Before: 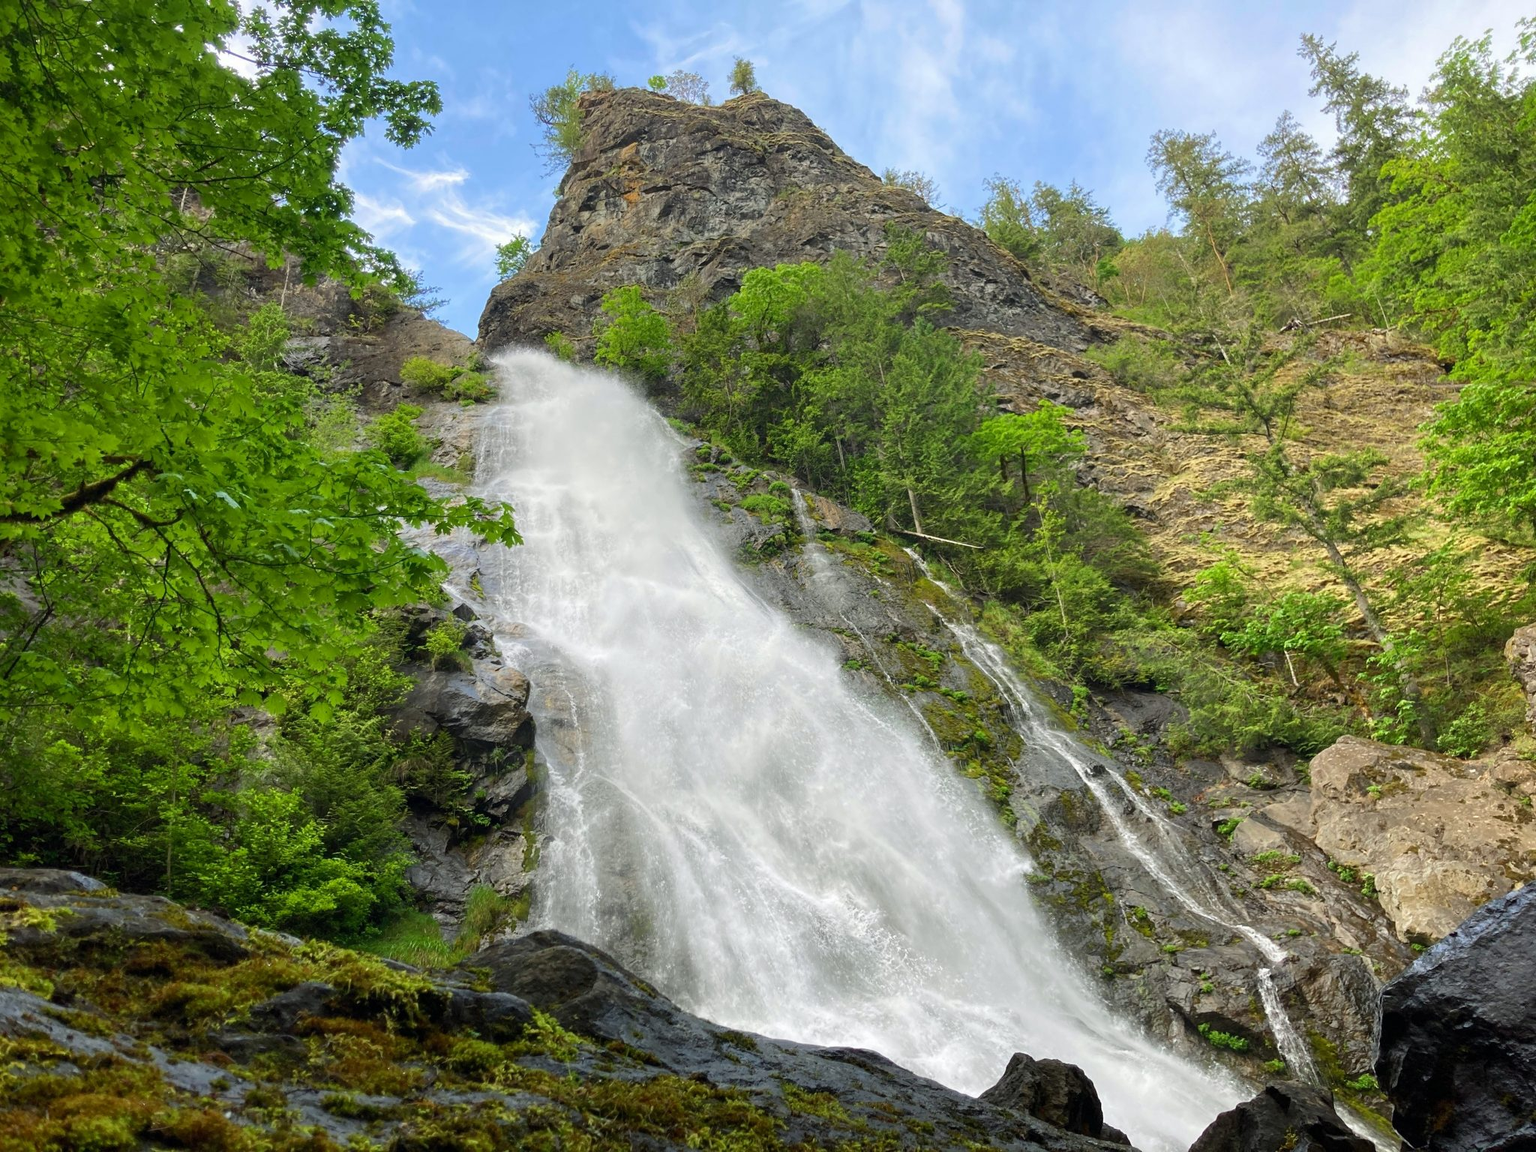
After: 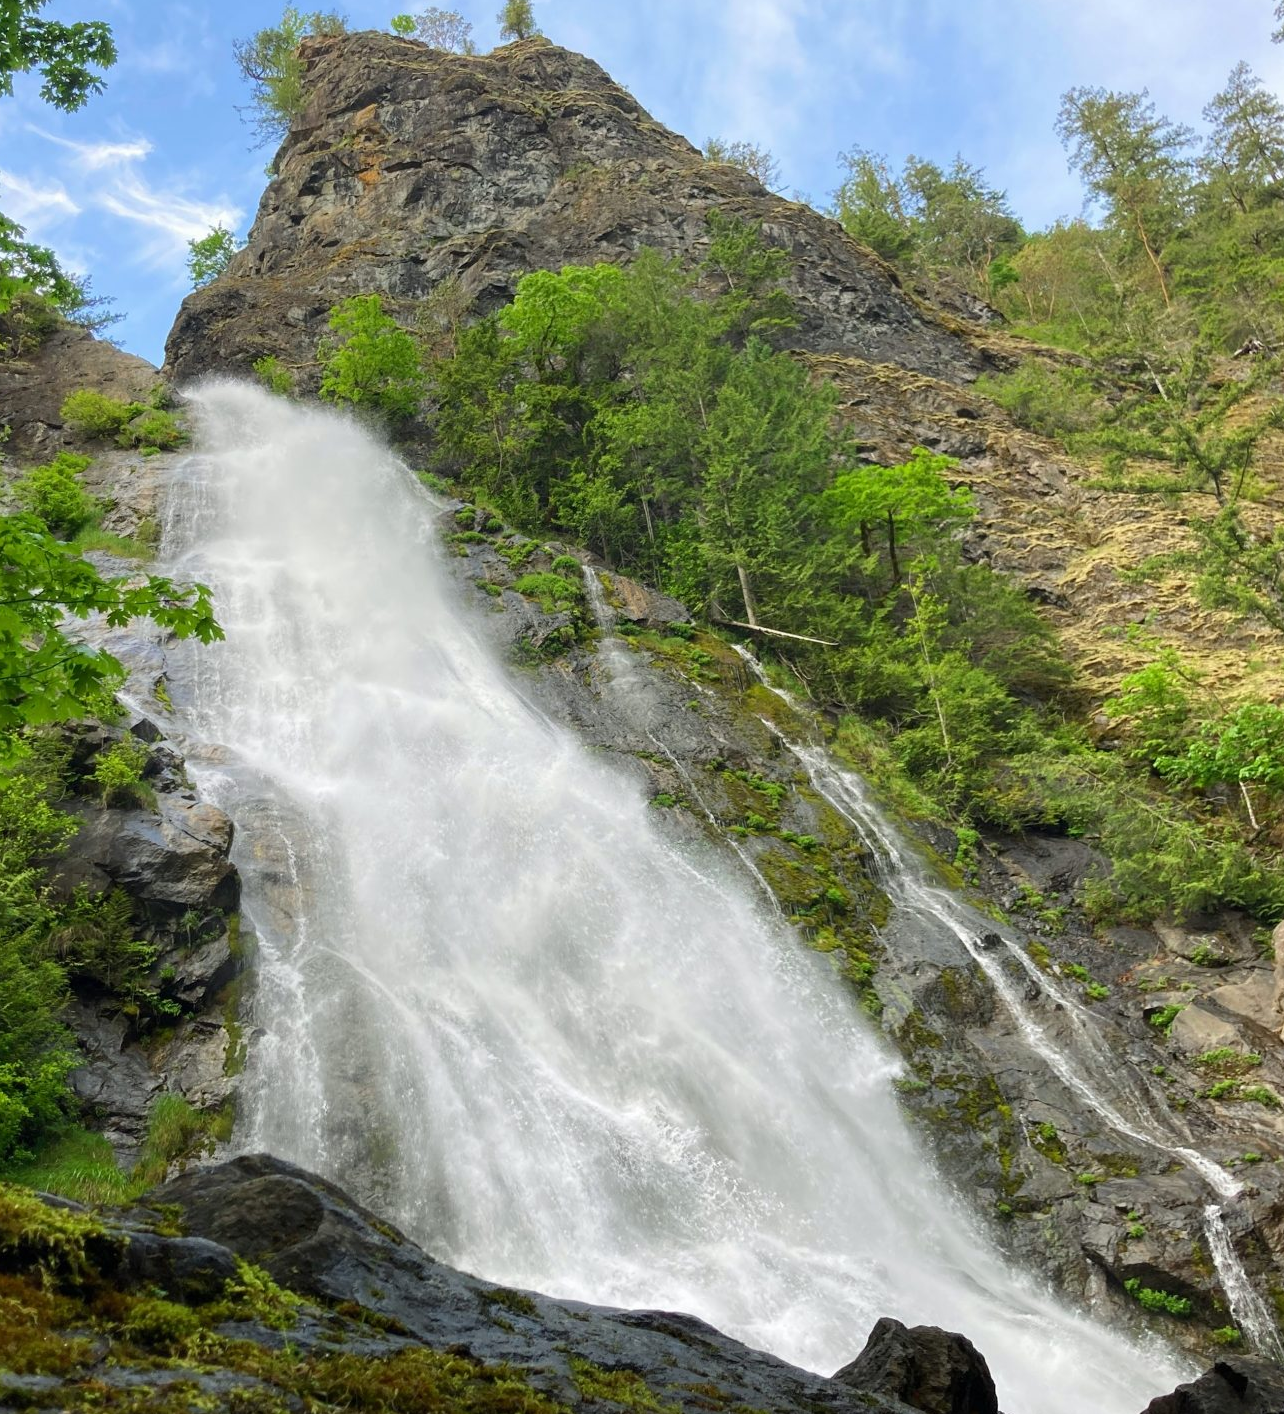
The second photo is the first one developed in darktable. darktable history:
crop and rotate: left 23.116%, top 5.643%, right 14.162%, bottom 2.261%
